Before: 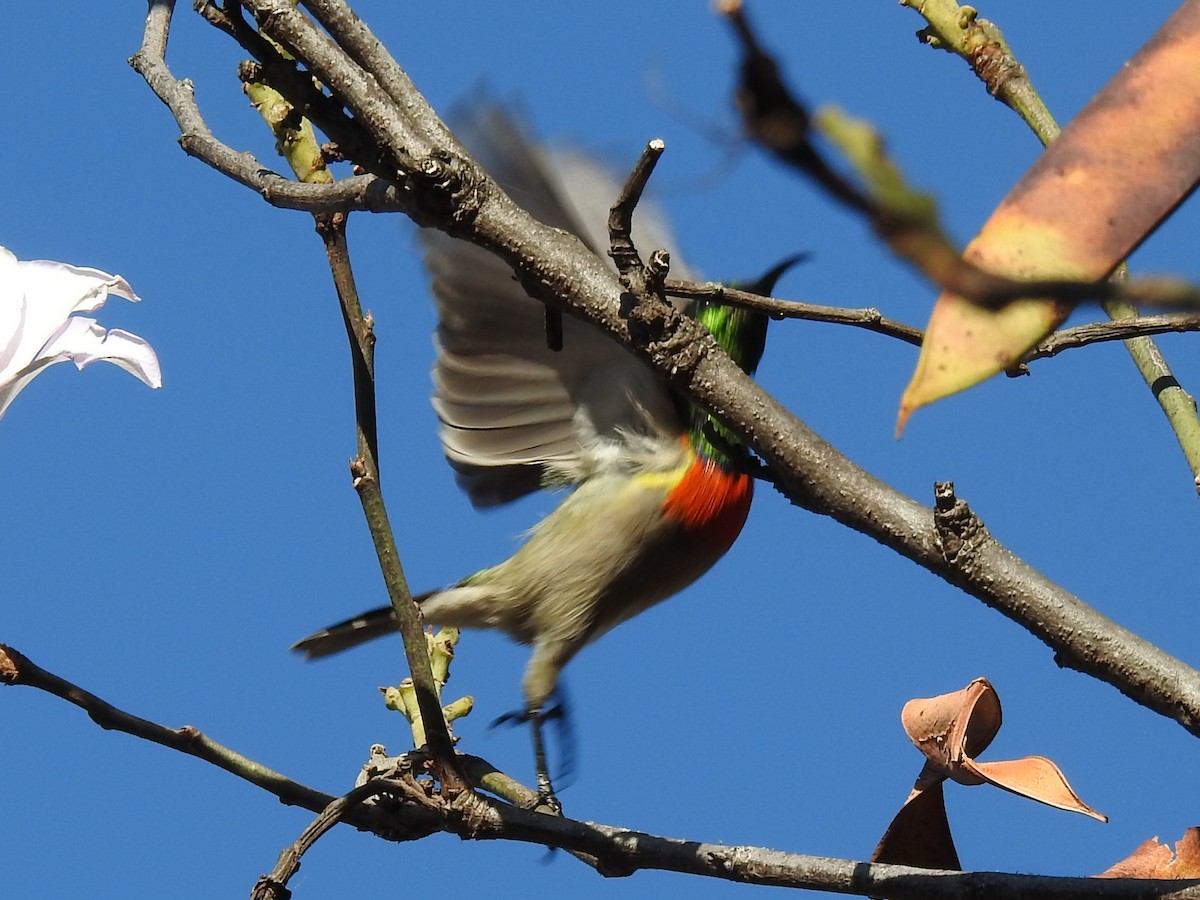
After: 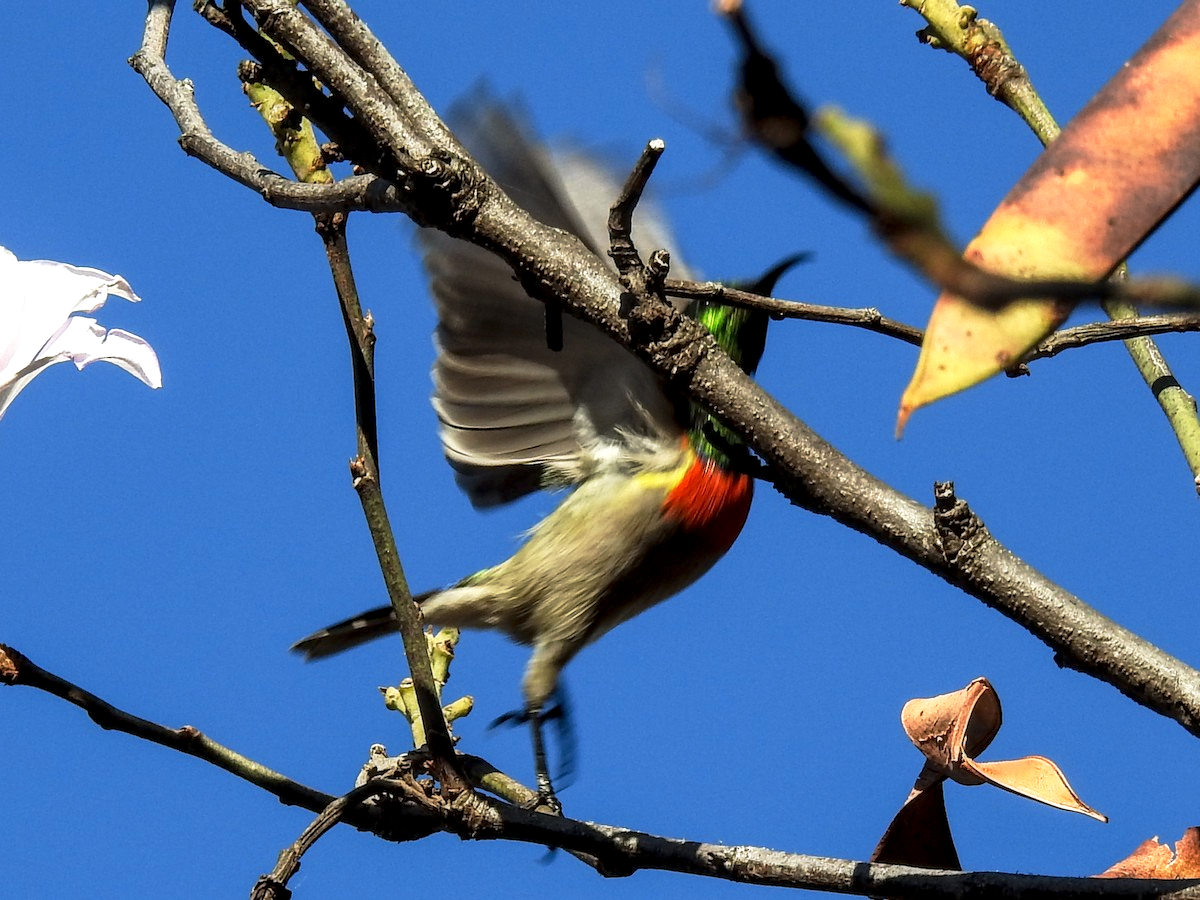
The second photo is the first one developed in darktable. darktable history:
local contrast: highlights 39%, shadows 63%, detail 137%, midtone range 0.521
base curve: curves: ch0 [(0, 0) (0.257, 0.25) (0.482, 0.586) (0.757, 0.871) (1, 1)], preserve colors none
